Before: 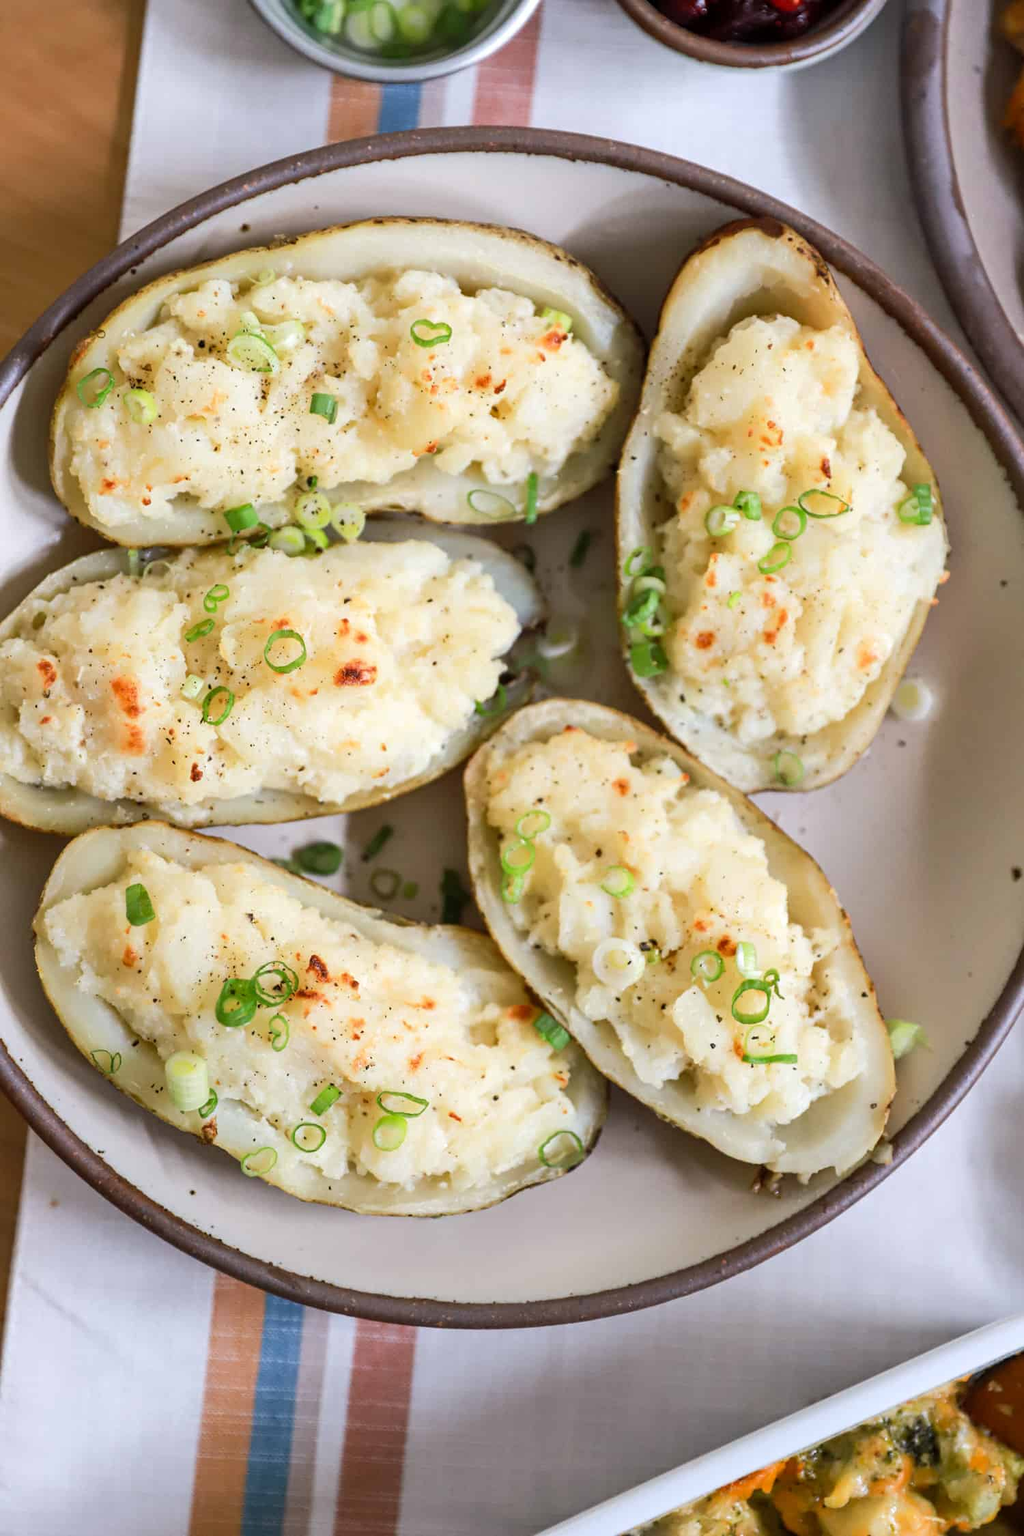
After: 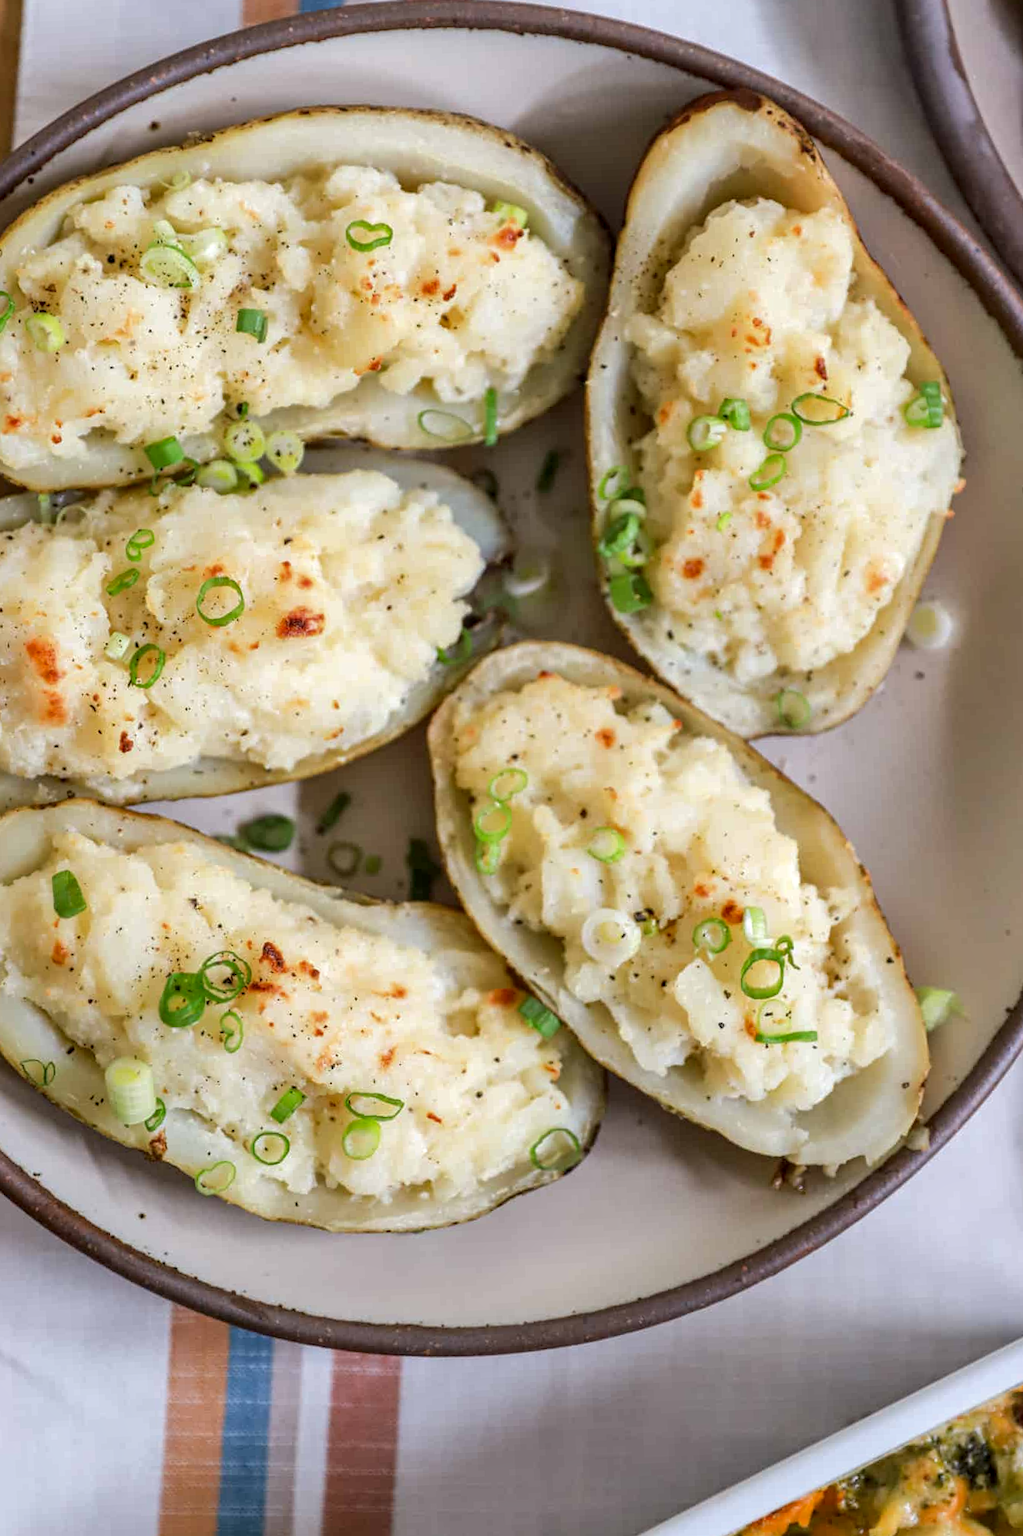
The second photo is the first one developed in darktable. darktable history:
local contrast: on, module defaults
shadows and highlights: shadows -20, white point adjustment -2.15, highlights -35.17
crop and rotate: angle 2.46°, left 5.704%, top 5.711%
